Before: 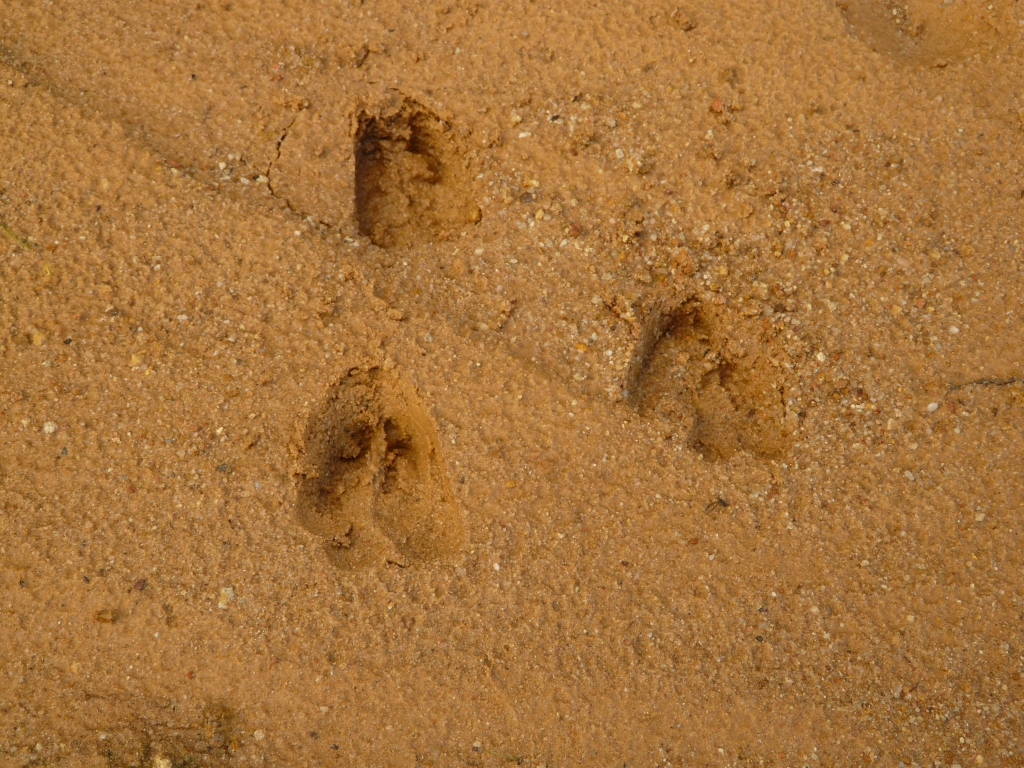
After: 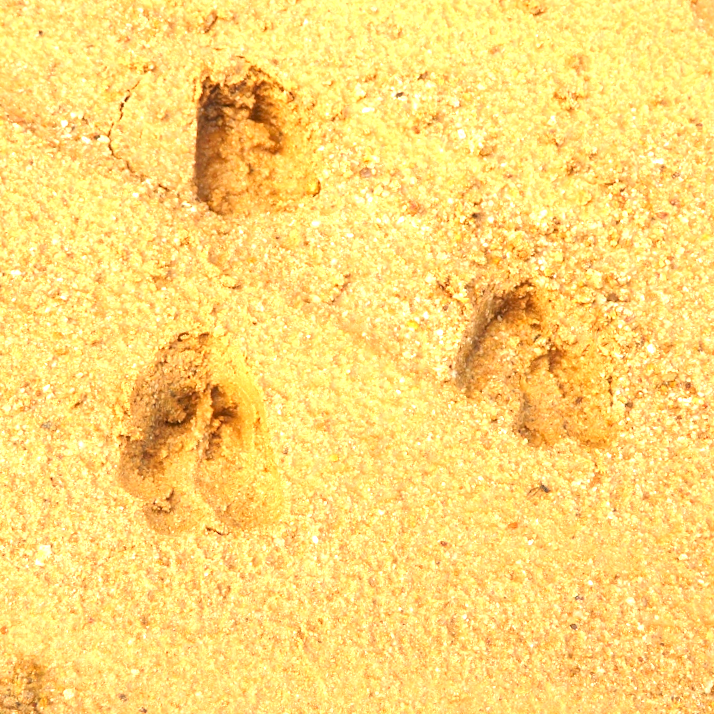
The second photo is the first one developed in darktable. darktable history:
crop and rotate: angle -3.27°, left 14.277%, top 0.028%, right 10.766%, bottom 0.028%
exposure: exposure 2.04 EV, compensate highlight preservation false
